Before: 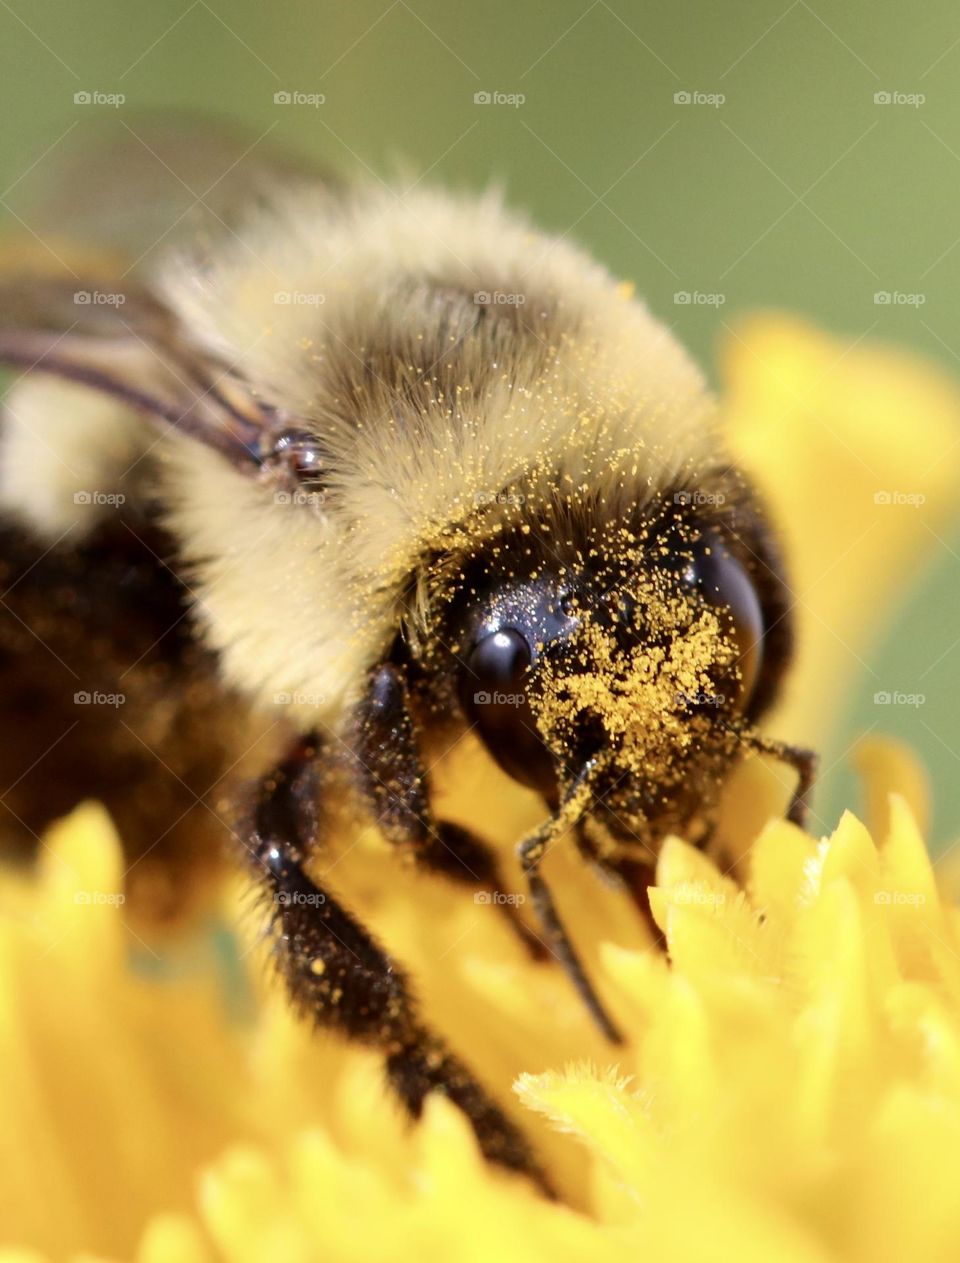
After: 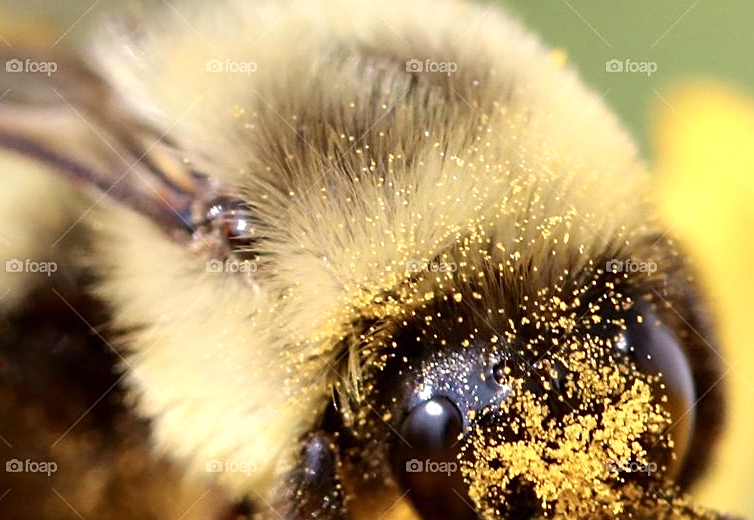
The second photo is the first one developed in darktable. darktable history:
exposure: exposure 0.297 EV, compensate highlight preservation false
crop: left 7.15%, top 18.415%, right 14.249%, bottom 40.374%
sharpen: on, module defaults
